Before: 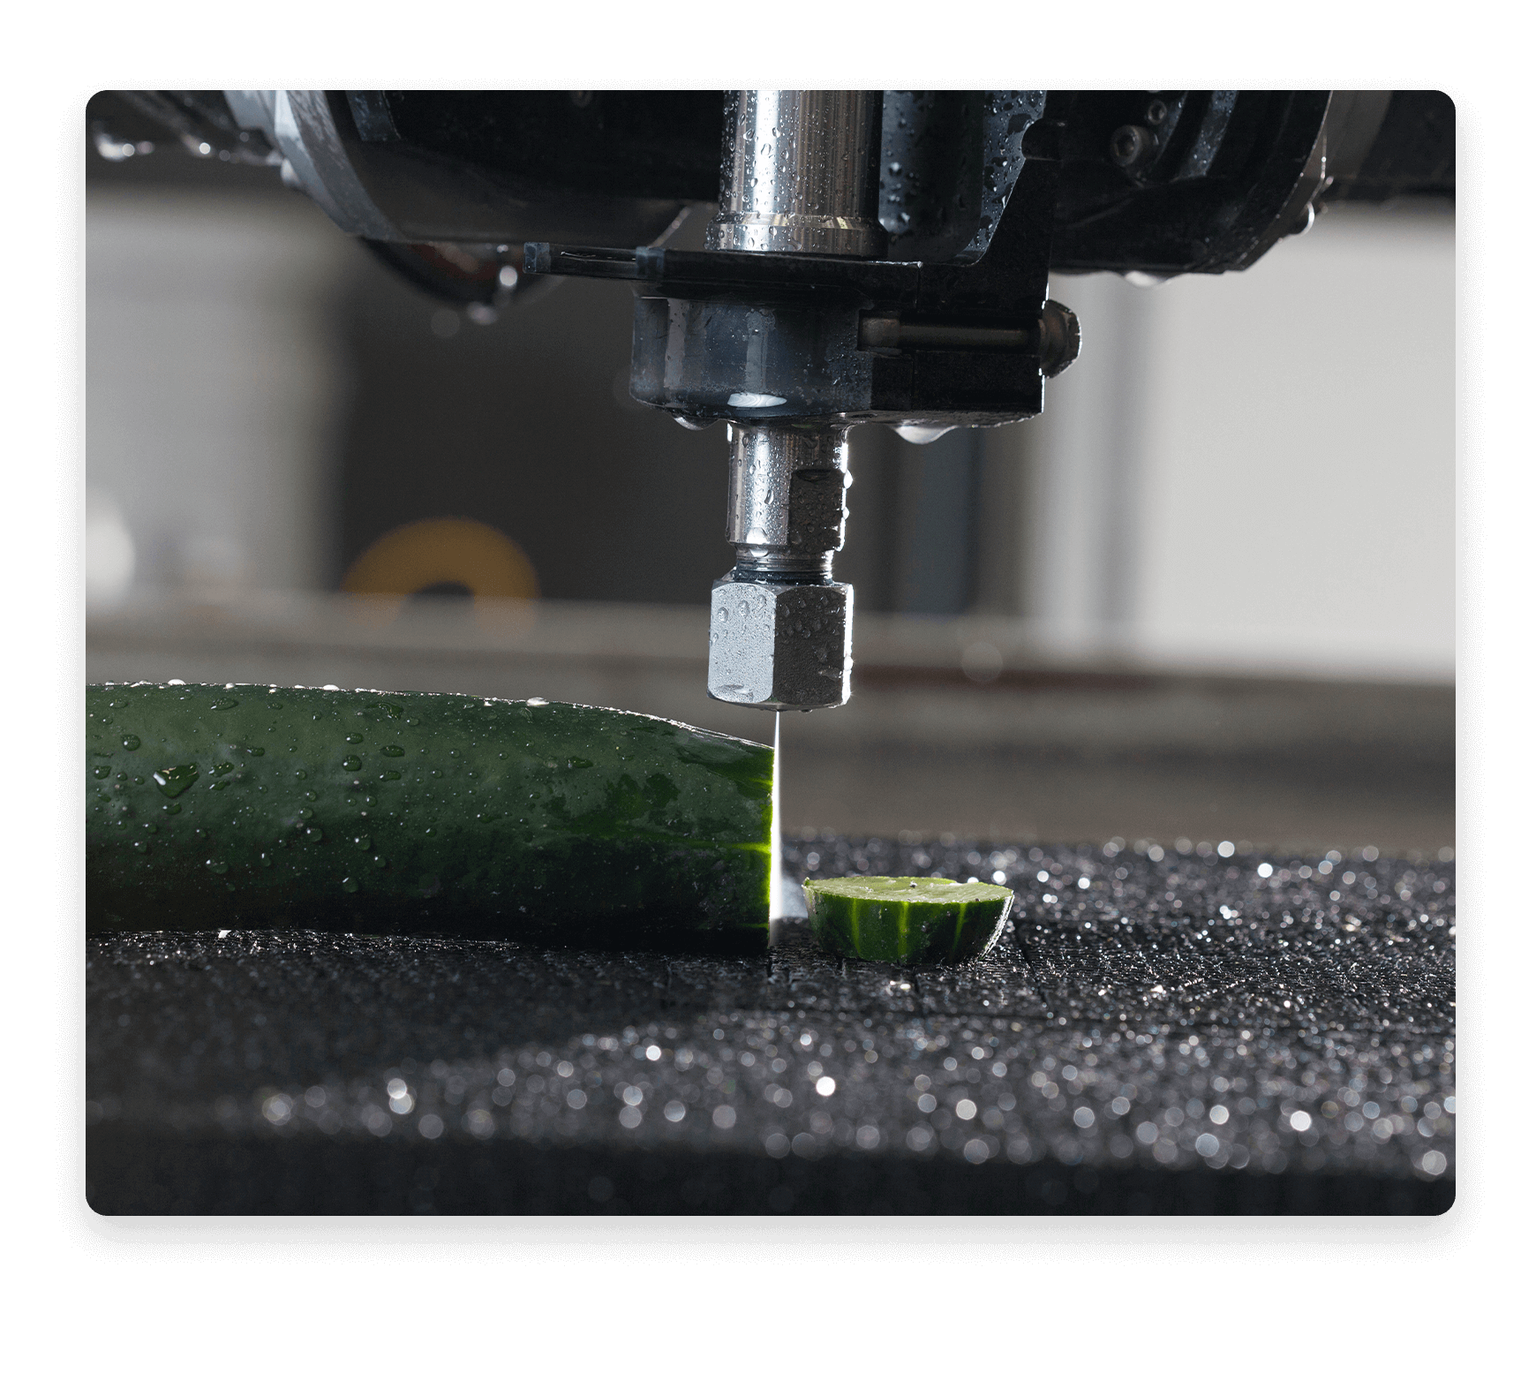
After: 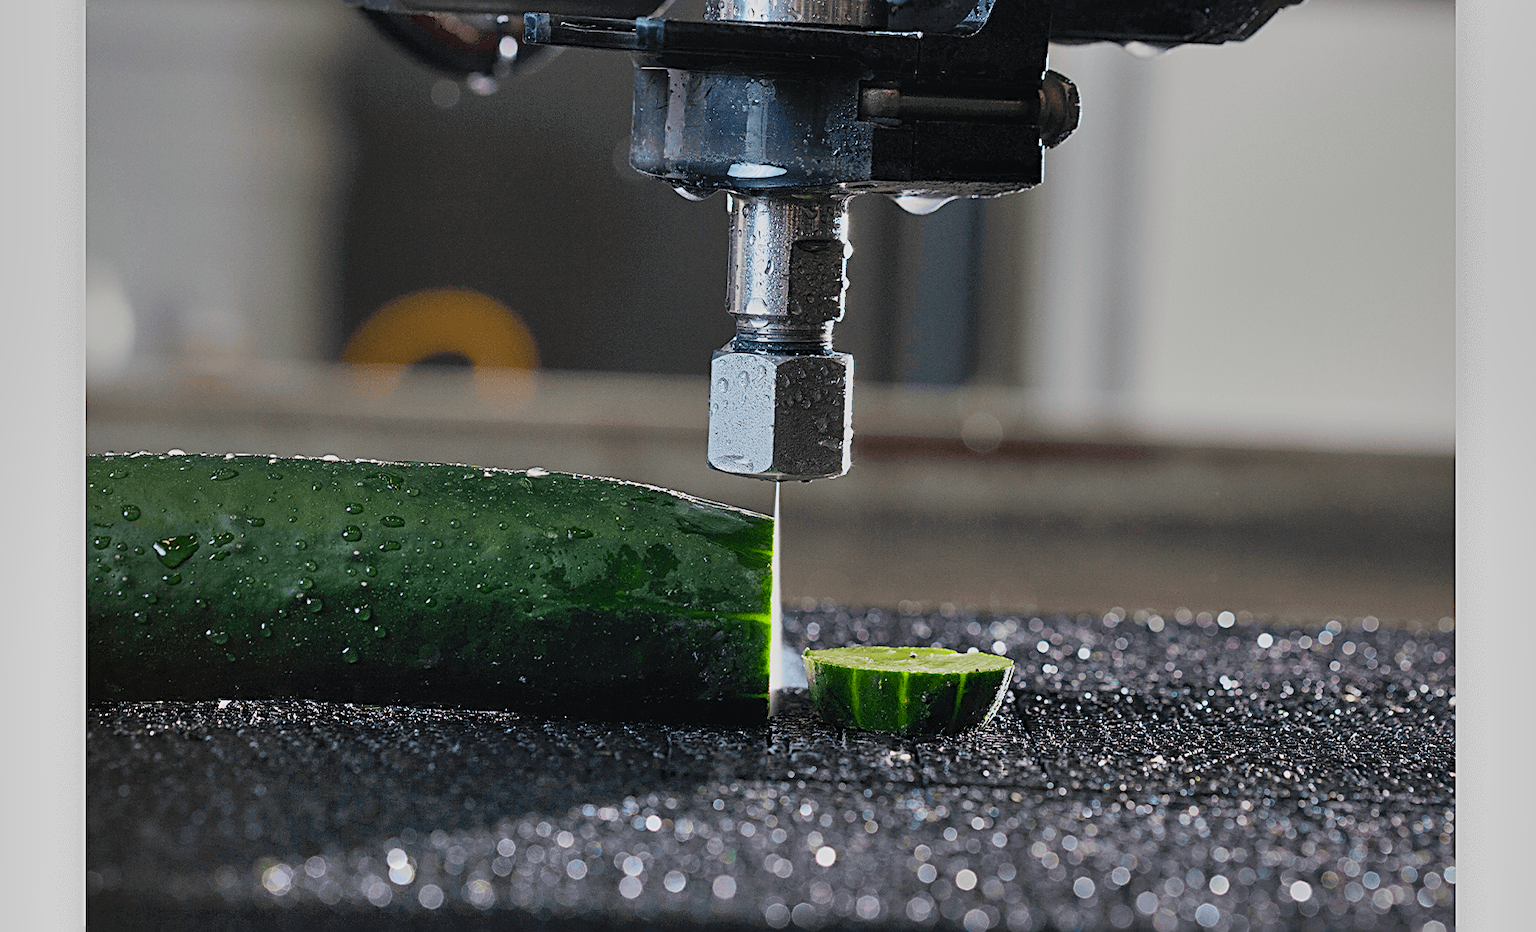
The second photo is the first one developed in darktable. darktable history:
contrast brightness saturation: contrast 0.204, brightness 0.204, saturation 0.817
exposure: black level correction 0, exposure -0.768 EV, compensate highlight preservation false
shadows and highlights: soften with gaussian
sharpen: radius 2.587, amount 0.701
crop: top 16.446%, bottom 16.756%
filmic rgb: black relative exposure -13.02 EV, white relative exposure 4.05 EV, threshold 5.99 EV, target white luminance 85.141%, hardness 6.31, latitude 42.36%, contrast 0.862, shadows ↔ highlights balance 9.33%, add noise in highlights 0.001, color science v3 (2019), use custom middle-gray values true, contrast in highlights soft, enable highlight reconstruction true
